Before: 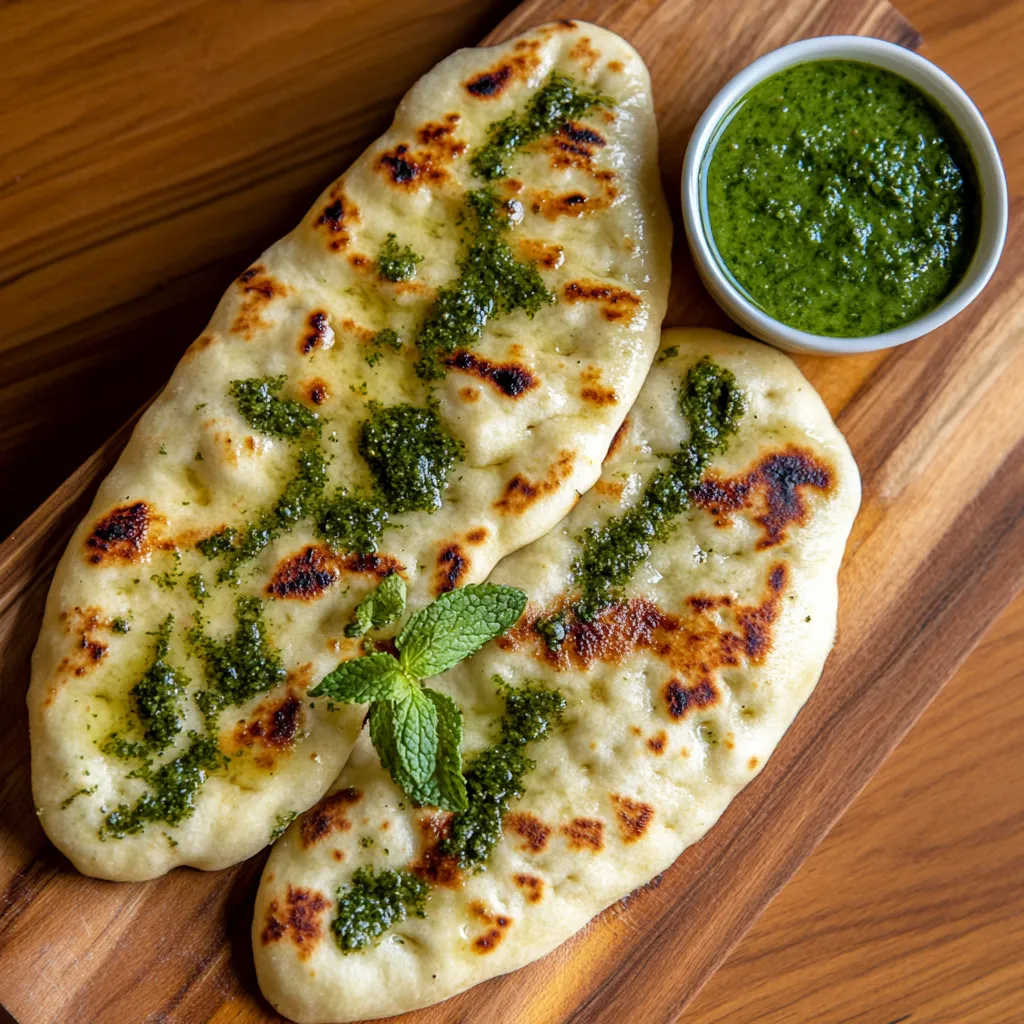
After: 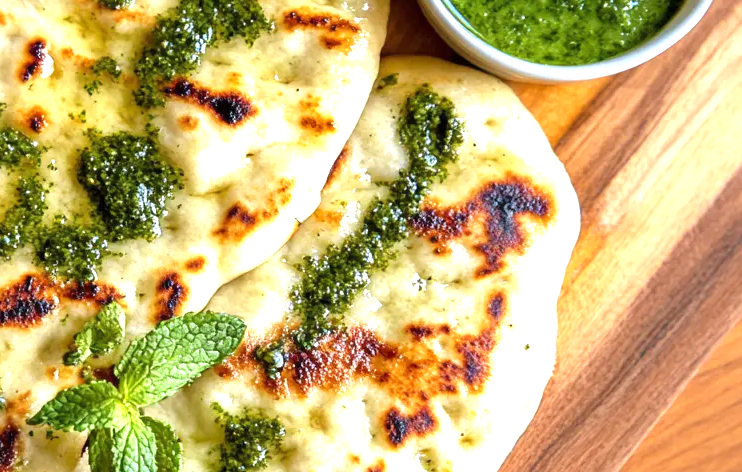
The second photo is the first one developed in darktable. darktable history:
exposure: black level correction 0, exposure 1.101 EV, compensate exposure bias true, compensate highlight preservation false
crop and rotate: left 27.499%, top 26.592%, bottom 27.281%
base curve: preserve colors none
local contrast: mode bilateral grid, contrast 14, coarseness 36, detail 104%, midtone range 0.2
